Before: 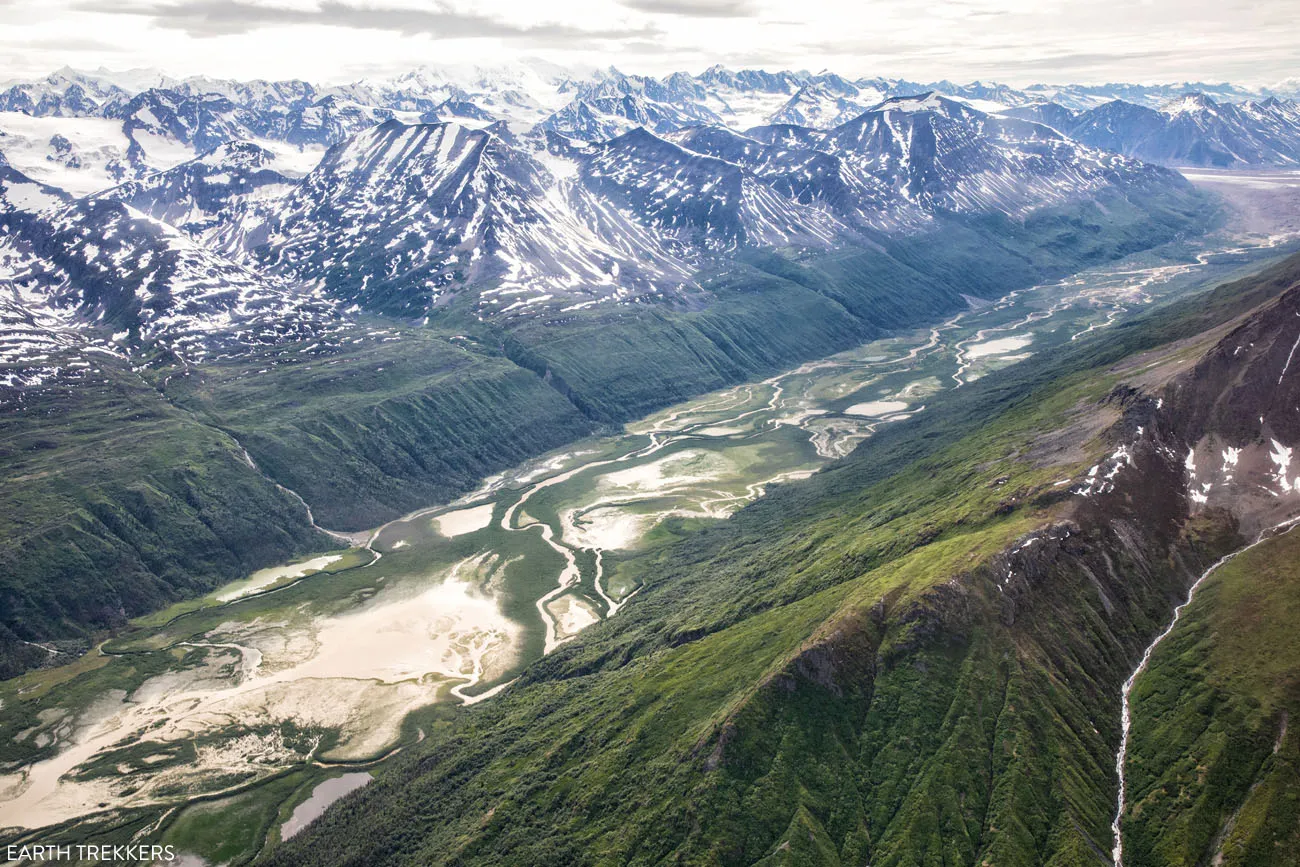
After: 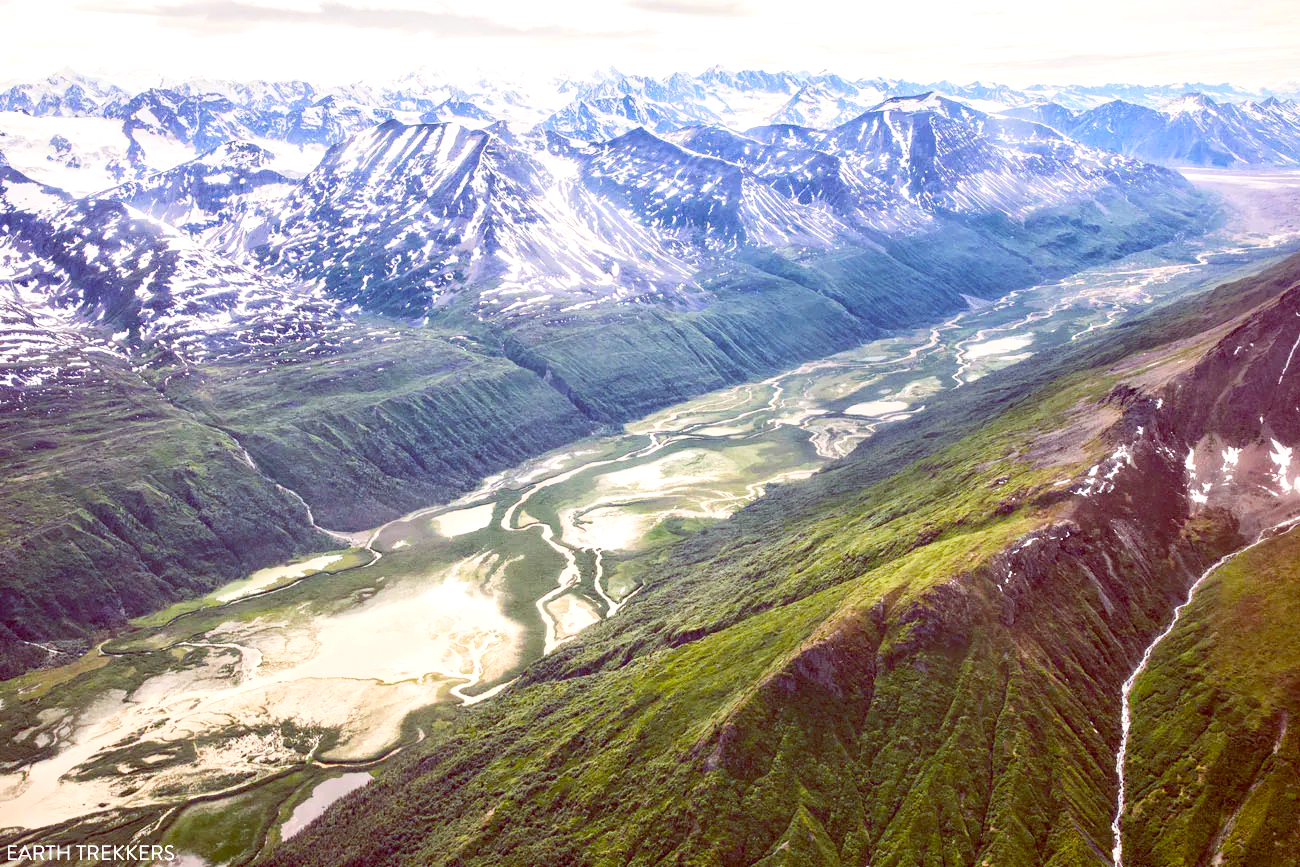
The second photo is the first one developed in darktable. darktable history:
color balance rgb: highlights gain › luminance 17.97%, global offset › luminance -0.228%, global offset › chroma 0.269%, perceptual saturation grading › global saturation 0.319%, perceptual saturation grading › highlights -16.689%, perceptual saturation grading › mid-tones 32.688%, perceptual saturation grading › shadows 50.403%
contrast brightness saturation: contrast 0.201, brightness 0.165, saturation 0.228
exposure: black level correction -0.005, exposure 0.058 EV, compensate highlight preservation false
